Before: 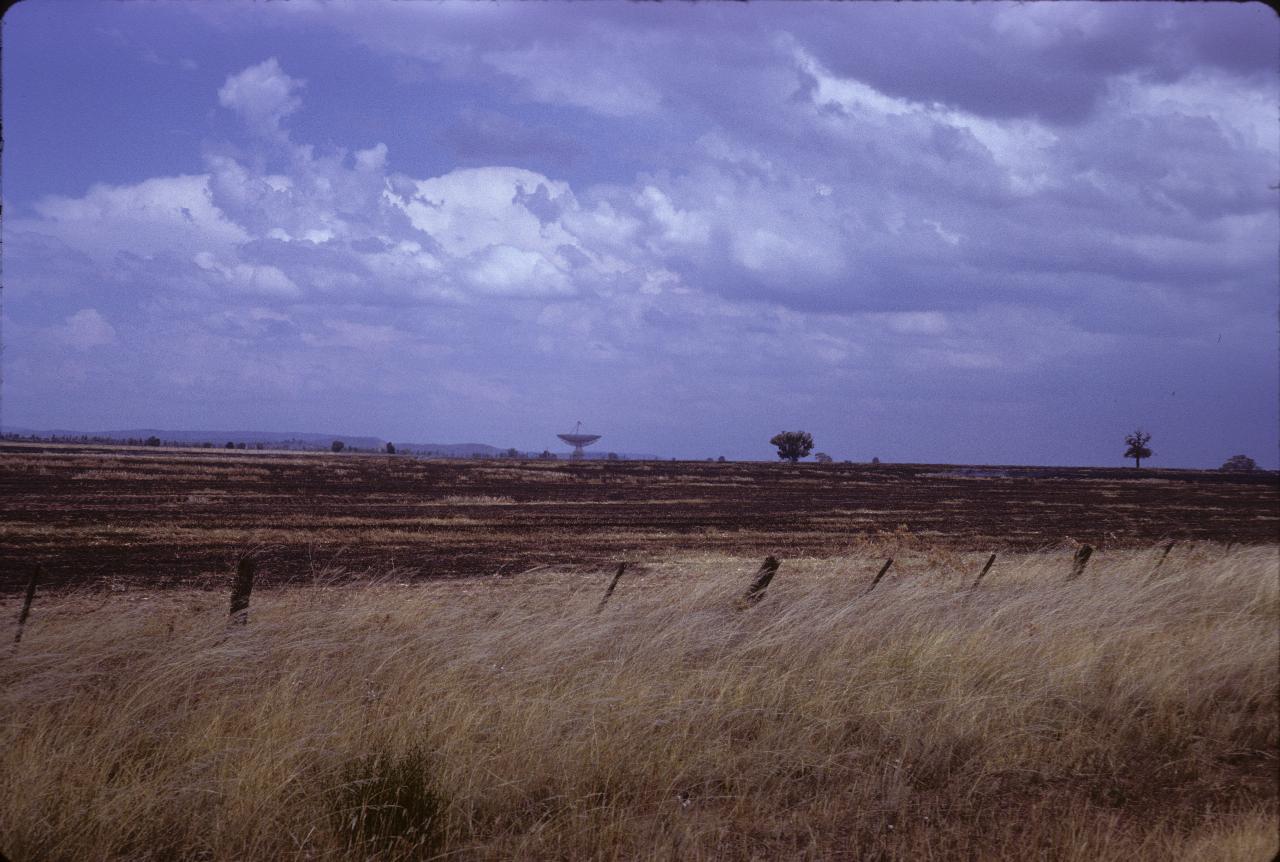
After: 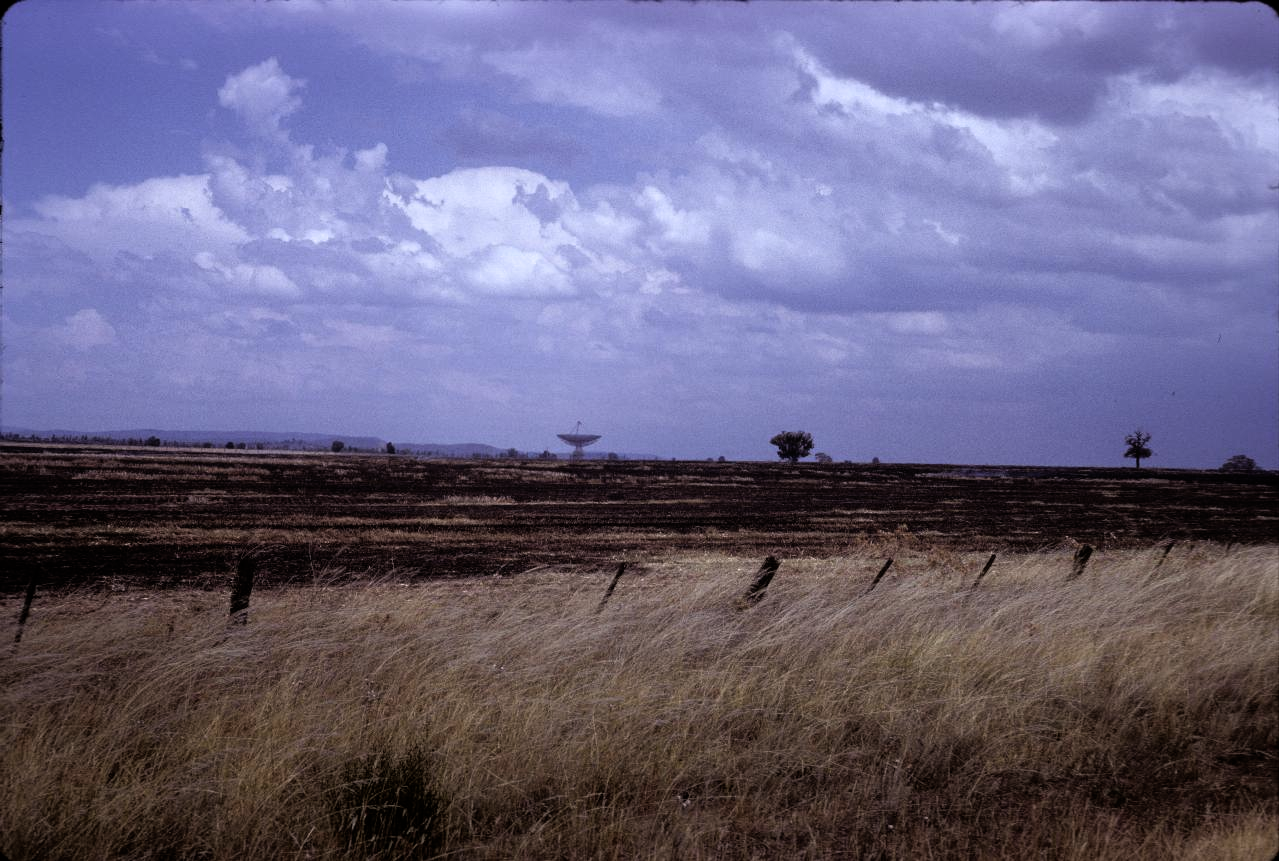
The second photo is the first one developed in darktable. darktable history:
filmic rgb: black relative exposure -8.2 EV, white relative exposure 2.2 EV, target white luminance 99.943%, hardness 7.15, latitude 74.94%, contrast 1.316, highlights saturation mix -1.72%, shadows ↔ highlights balance 29.93%
